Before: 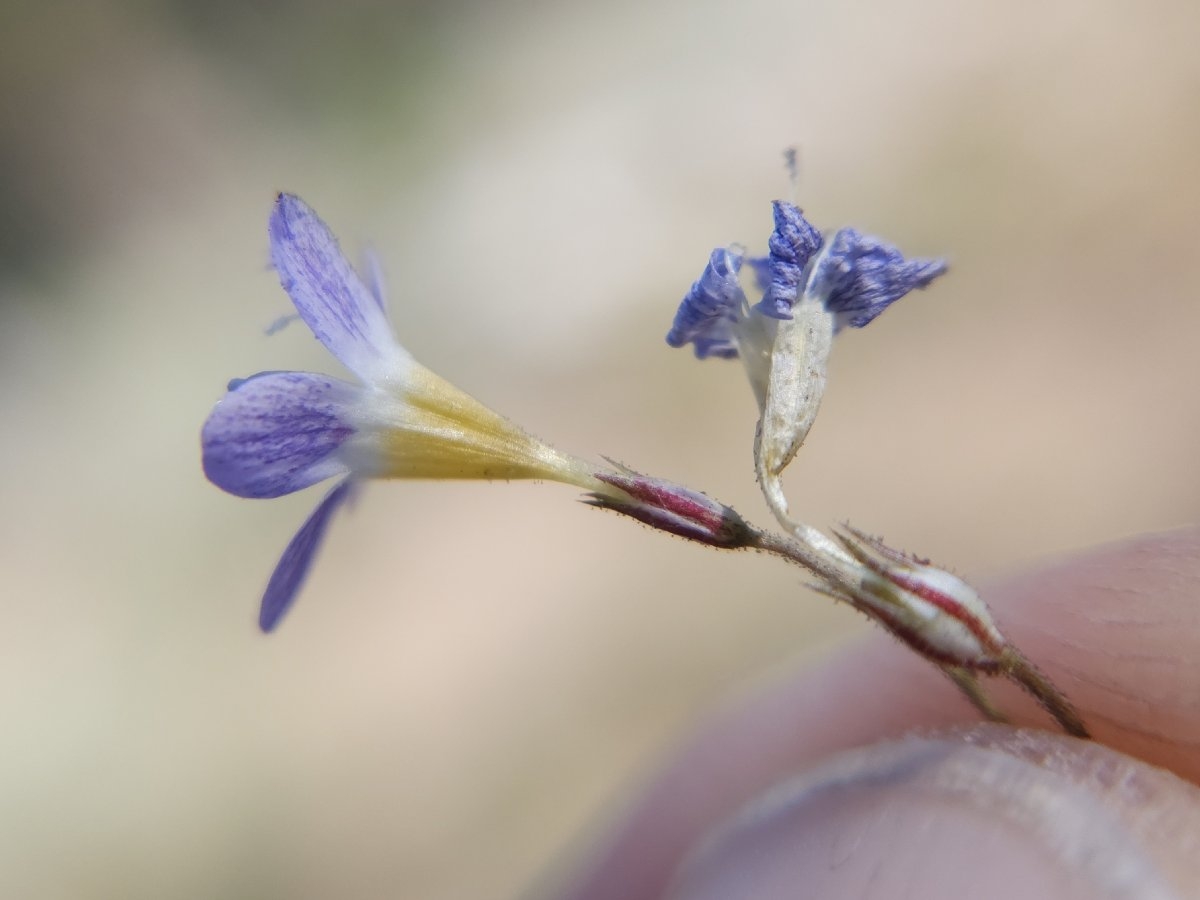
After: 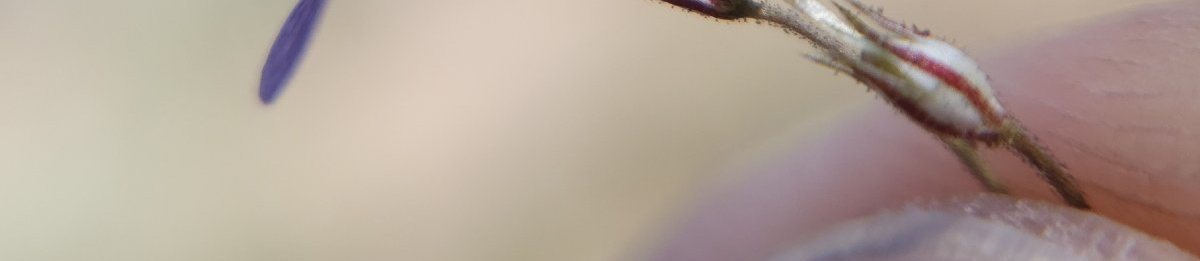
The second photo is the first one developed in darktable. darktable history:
crop and rotate: top 58.798%, bottom 12.12%
